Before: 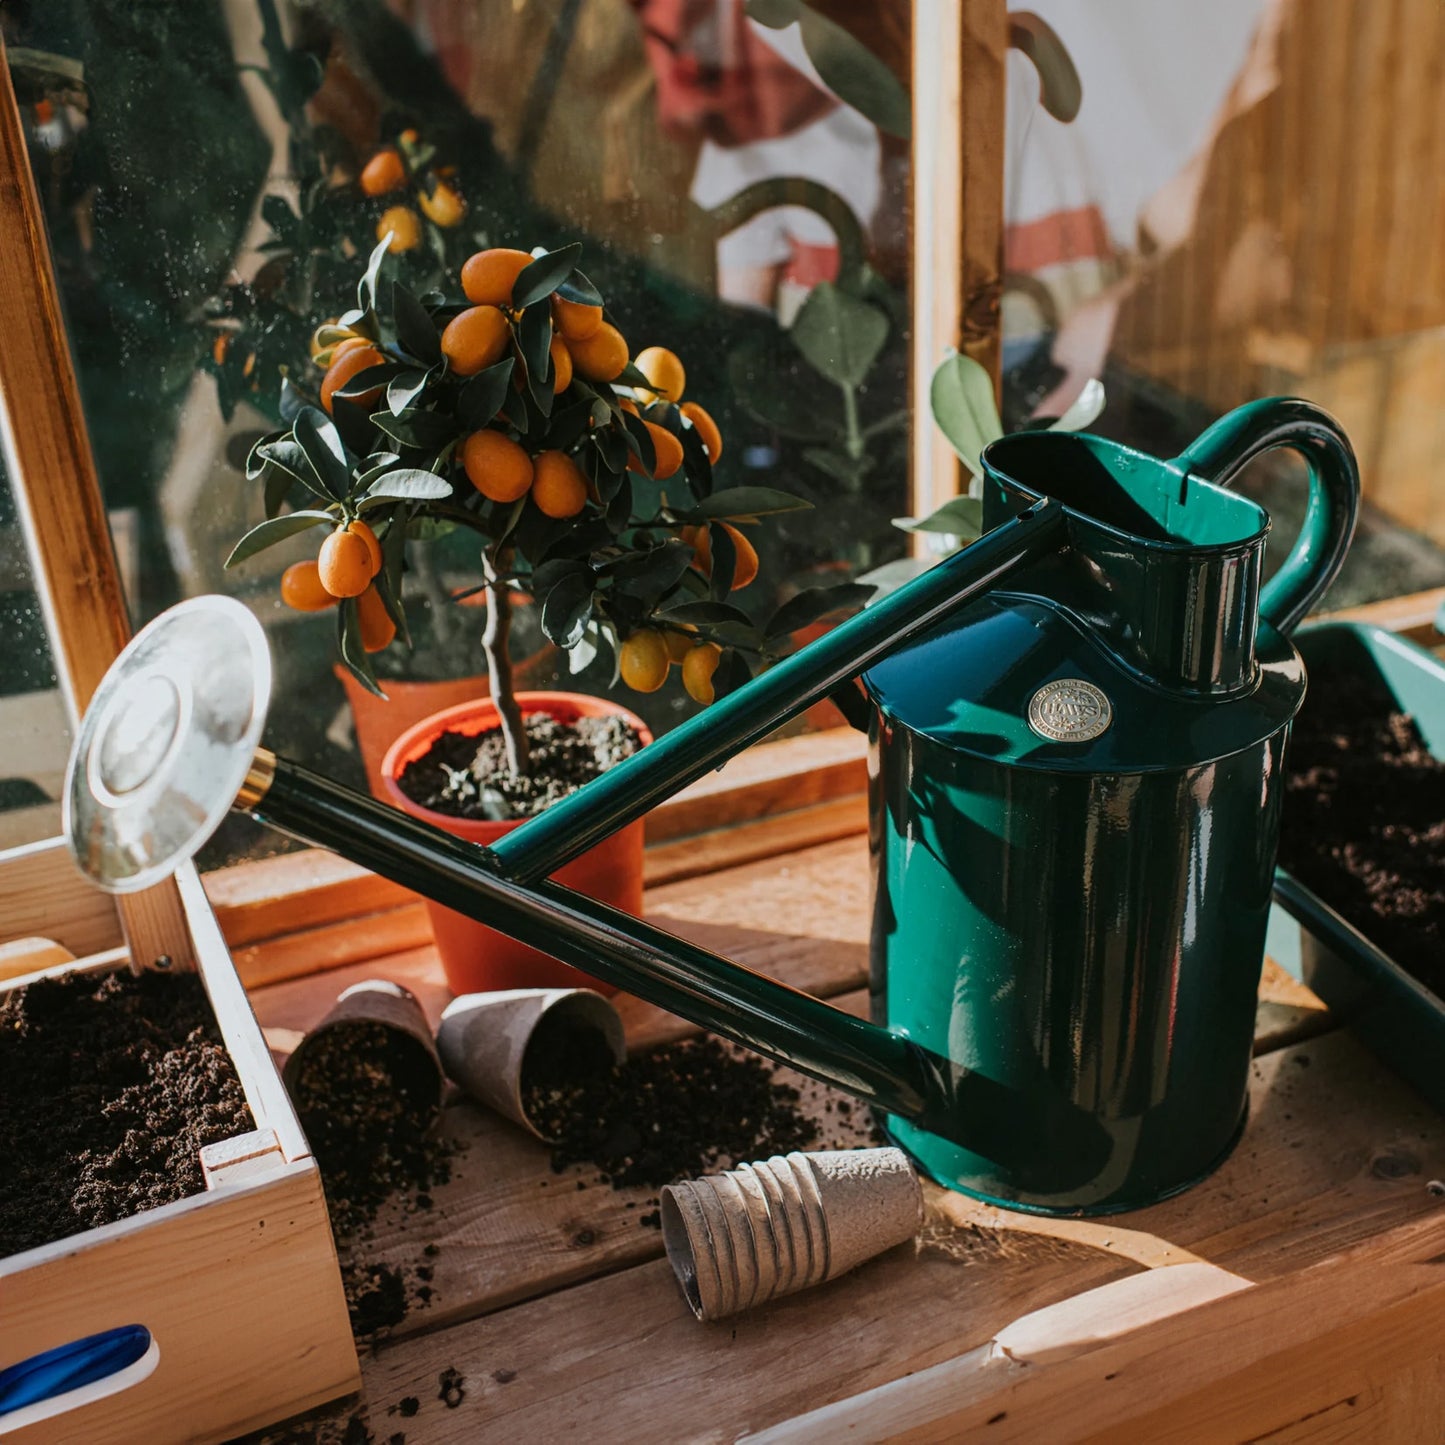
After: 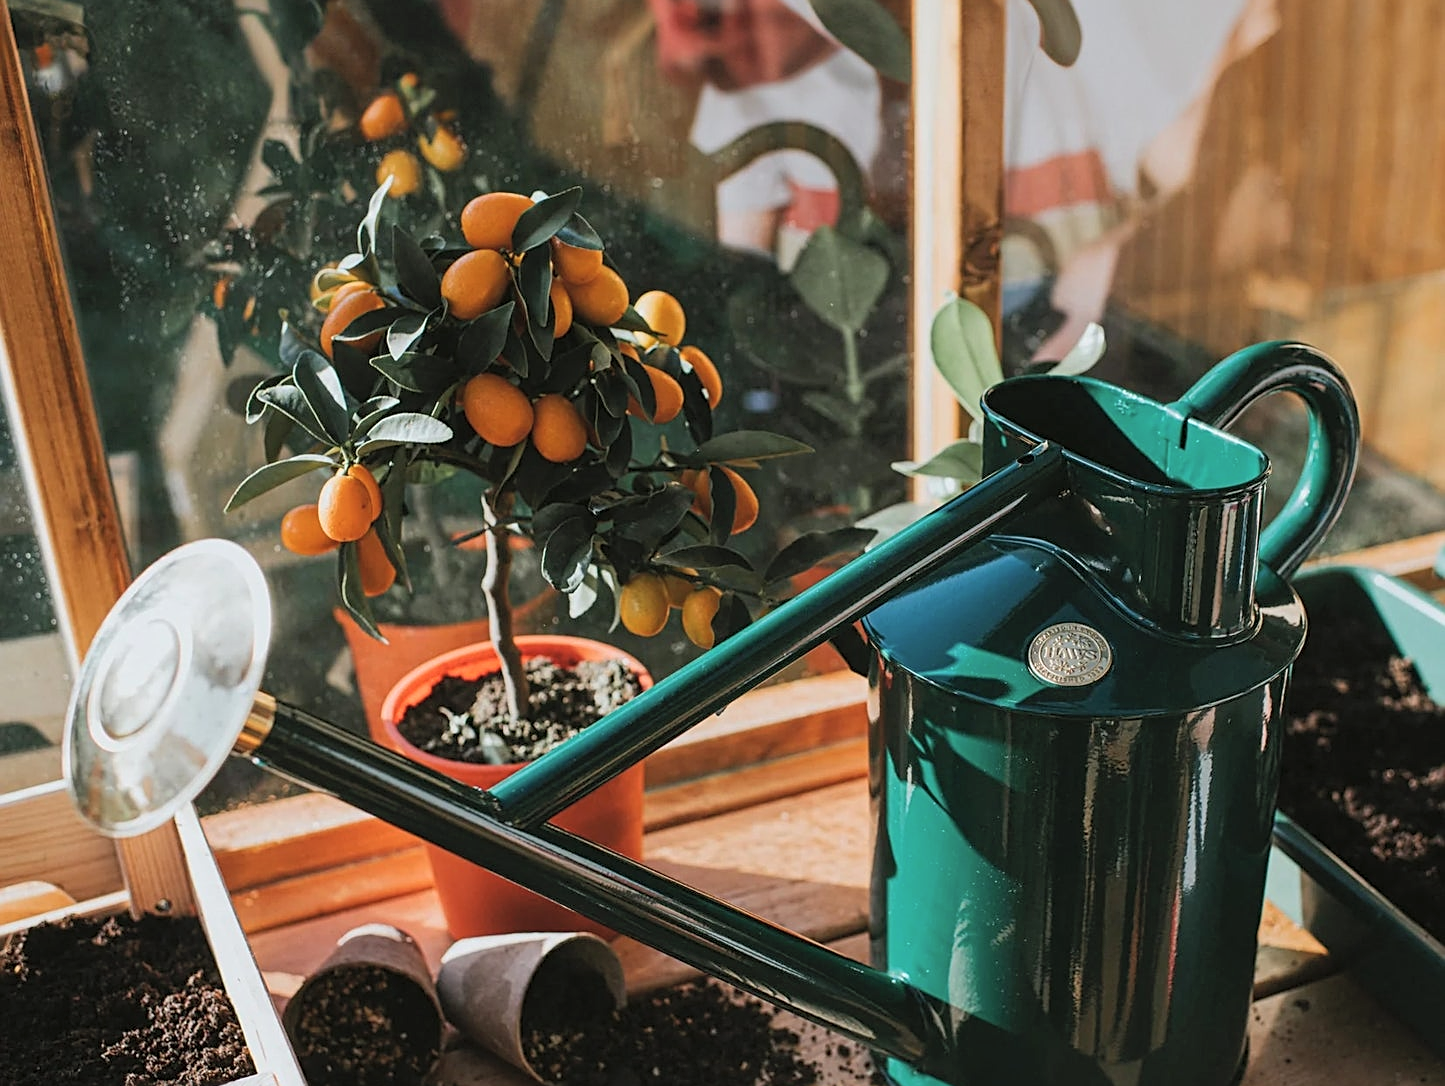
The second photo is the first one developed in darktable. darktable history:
crop: top 3.916%, bottom 20.909%
sharpen: on, module defaults
contrast brightness saturation: brightness 0.144
